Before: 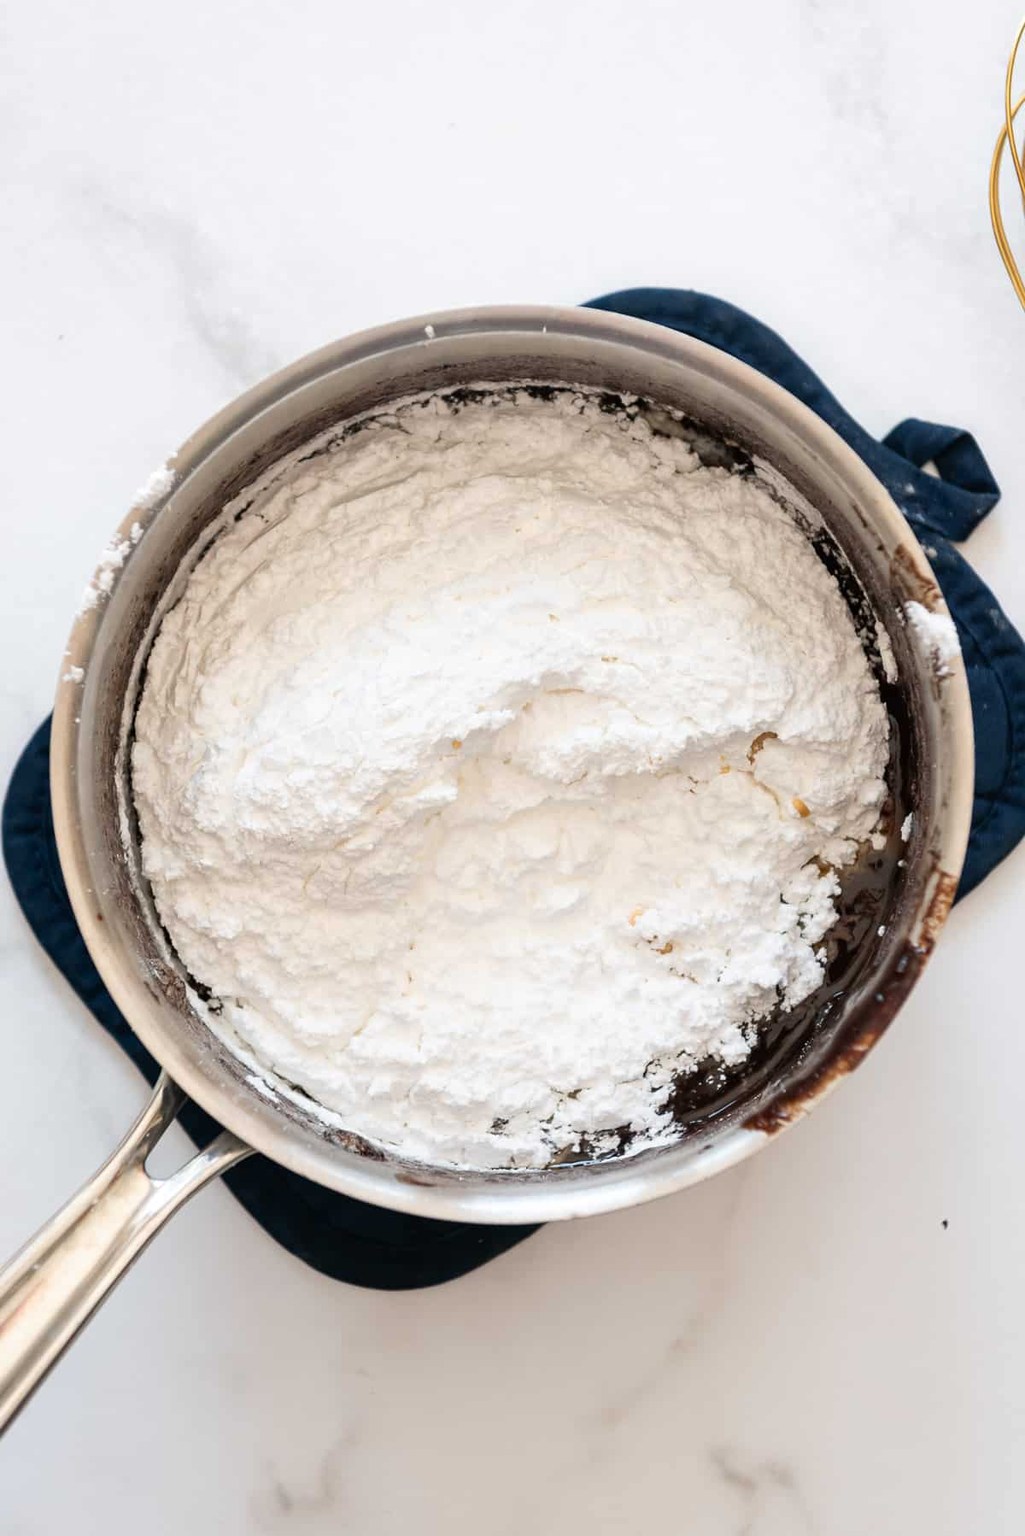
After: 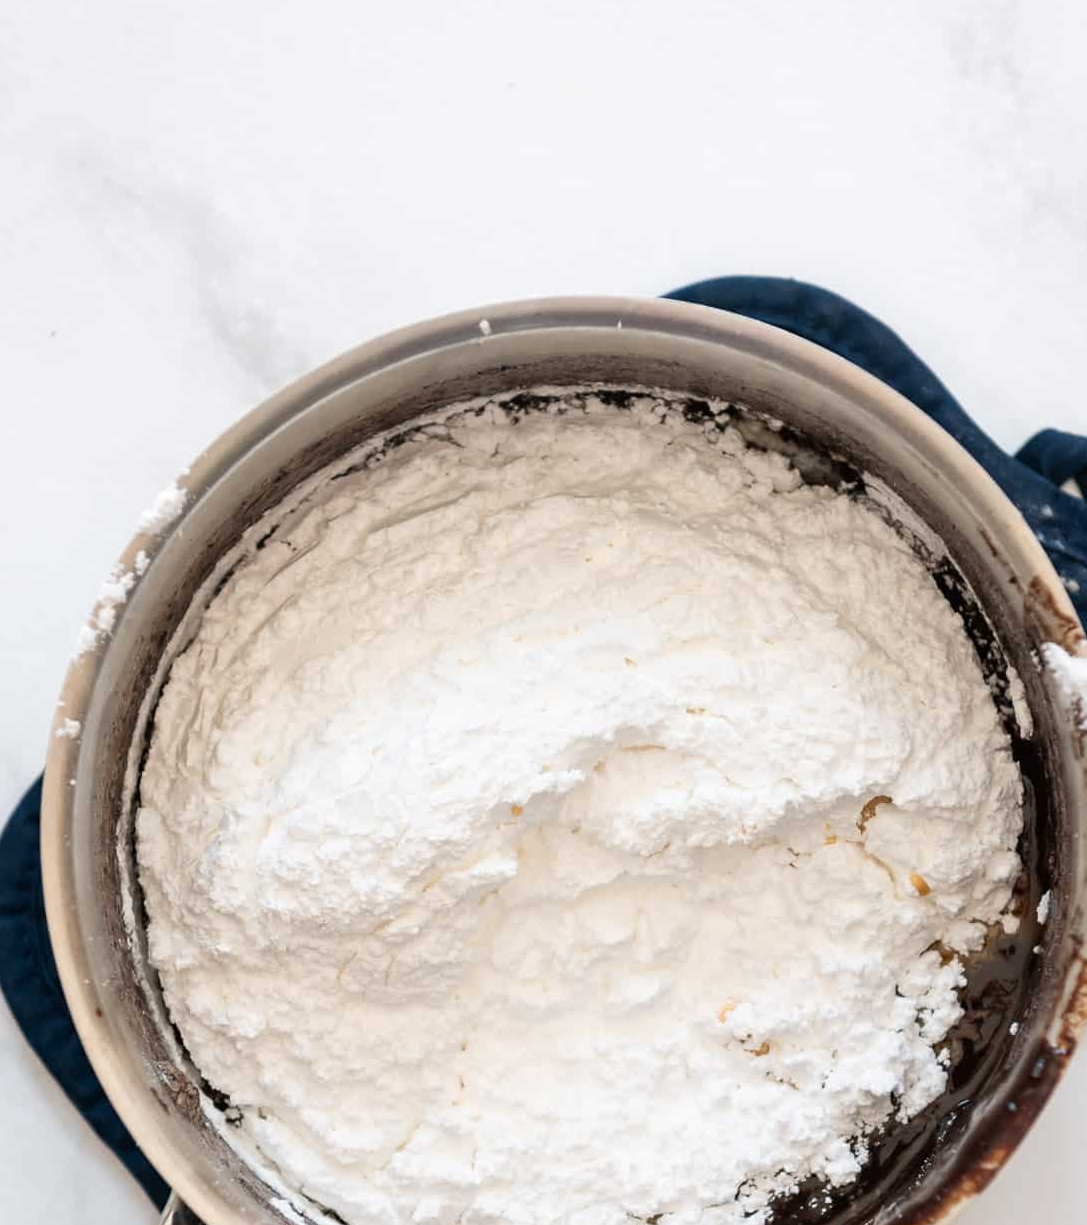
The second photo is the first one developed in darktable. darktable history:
crop: left 1.58%, top 3.423%, right 7.763%, bottom 28.416%
